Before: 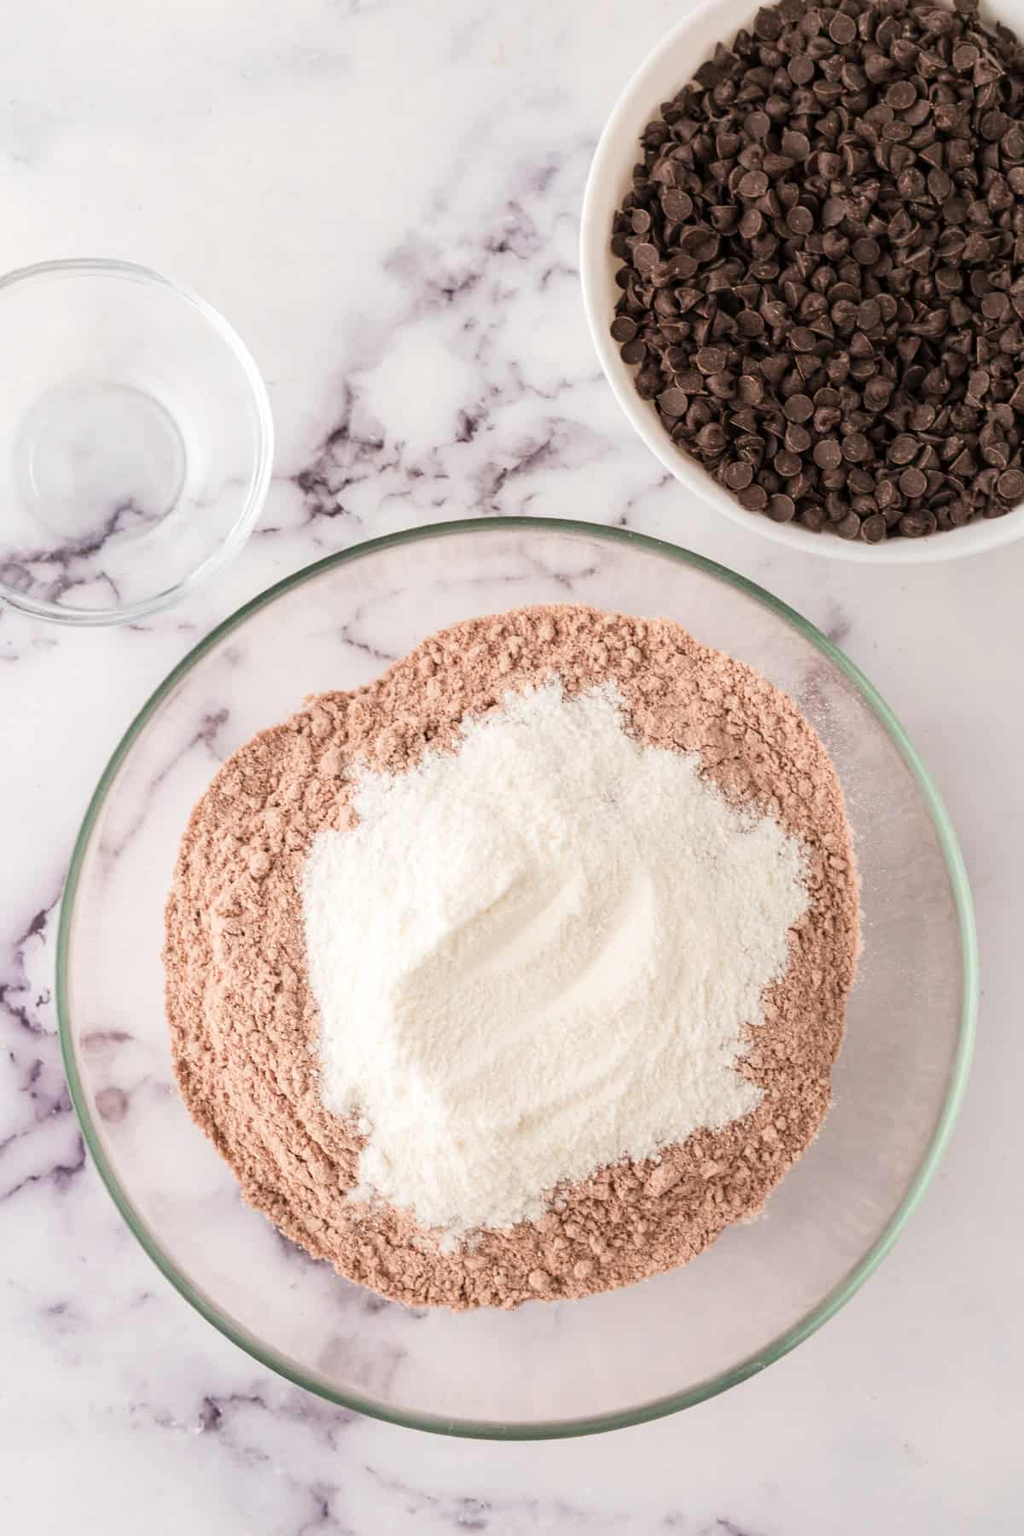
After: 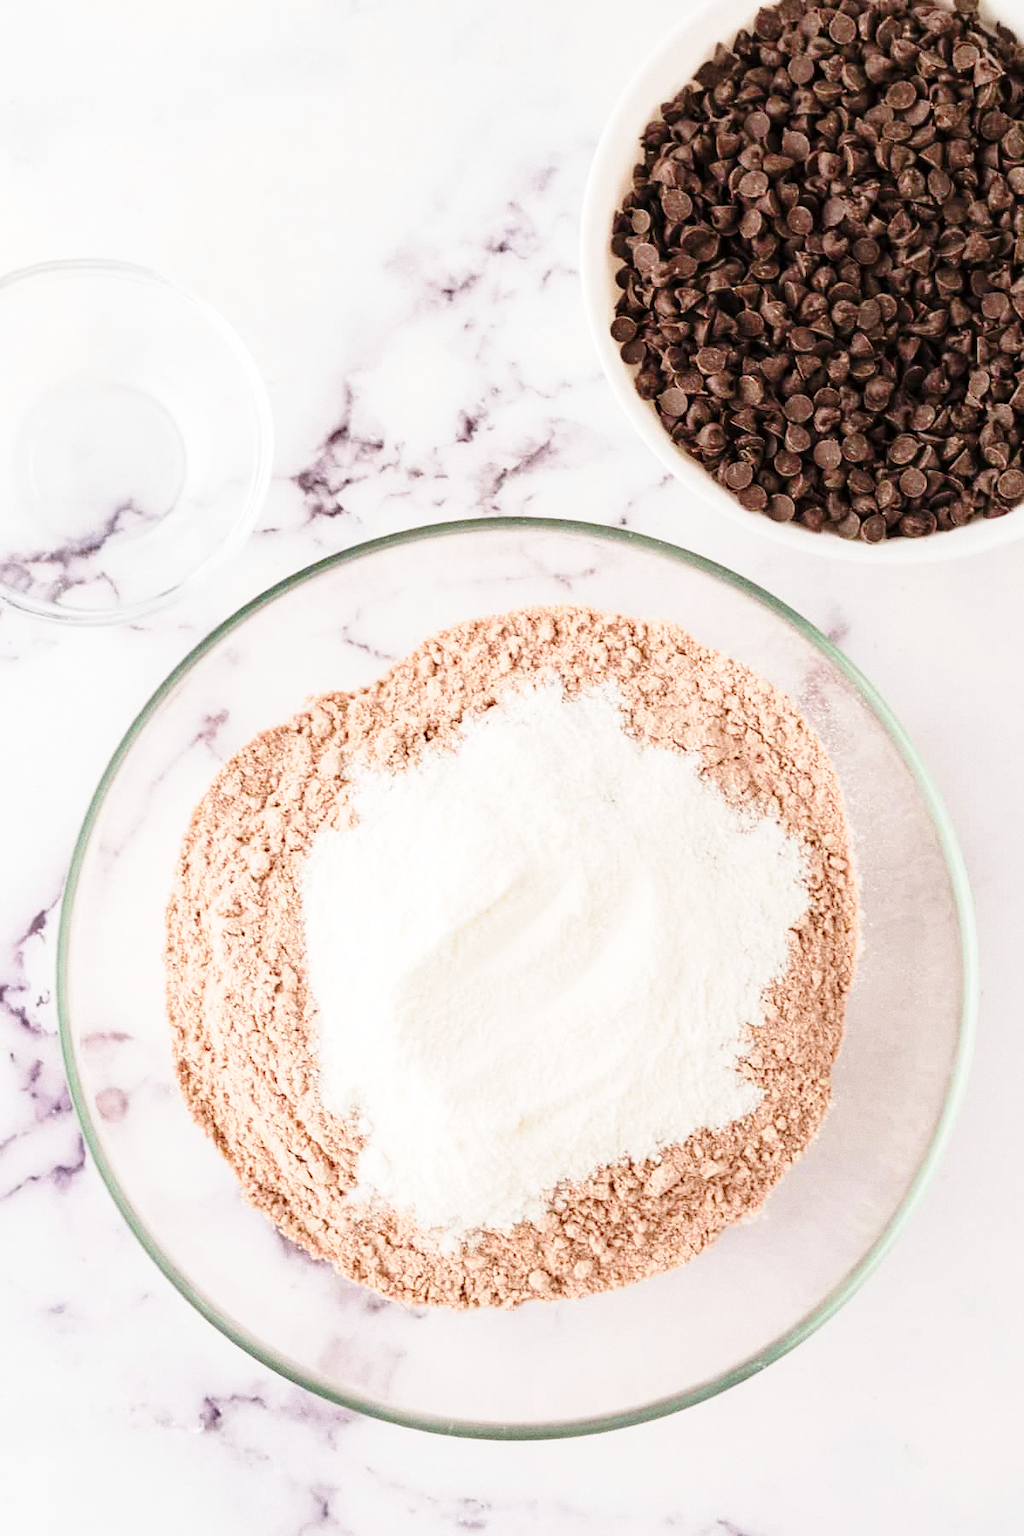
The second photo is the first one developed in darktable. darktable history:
grain: on, module defaults
base curve: curves: ch0 [(0, 0) (0.028, 0.03) (0.121, 0.232) (0.46, 0.748) (0.859, 0.968) (1, 1)], preserve colors none
